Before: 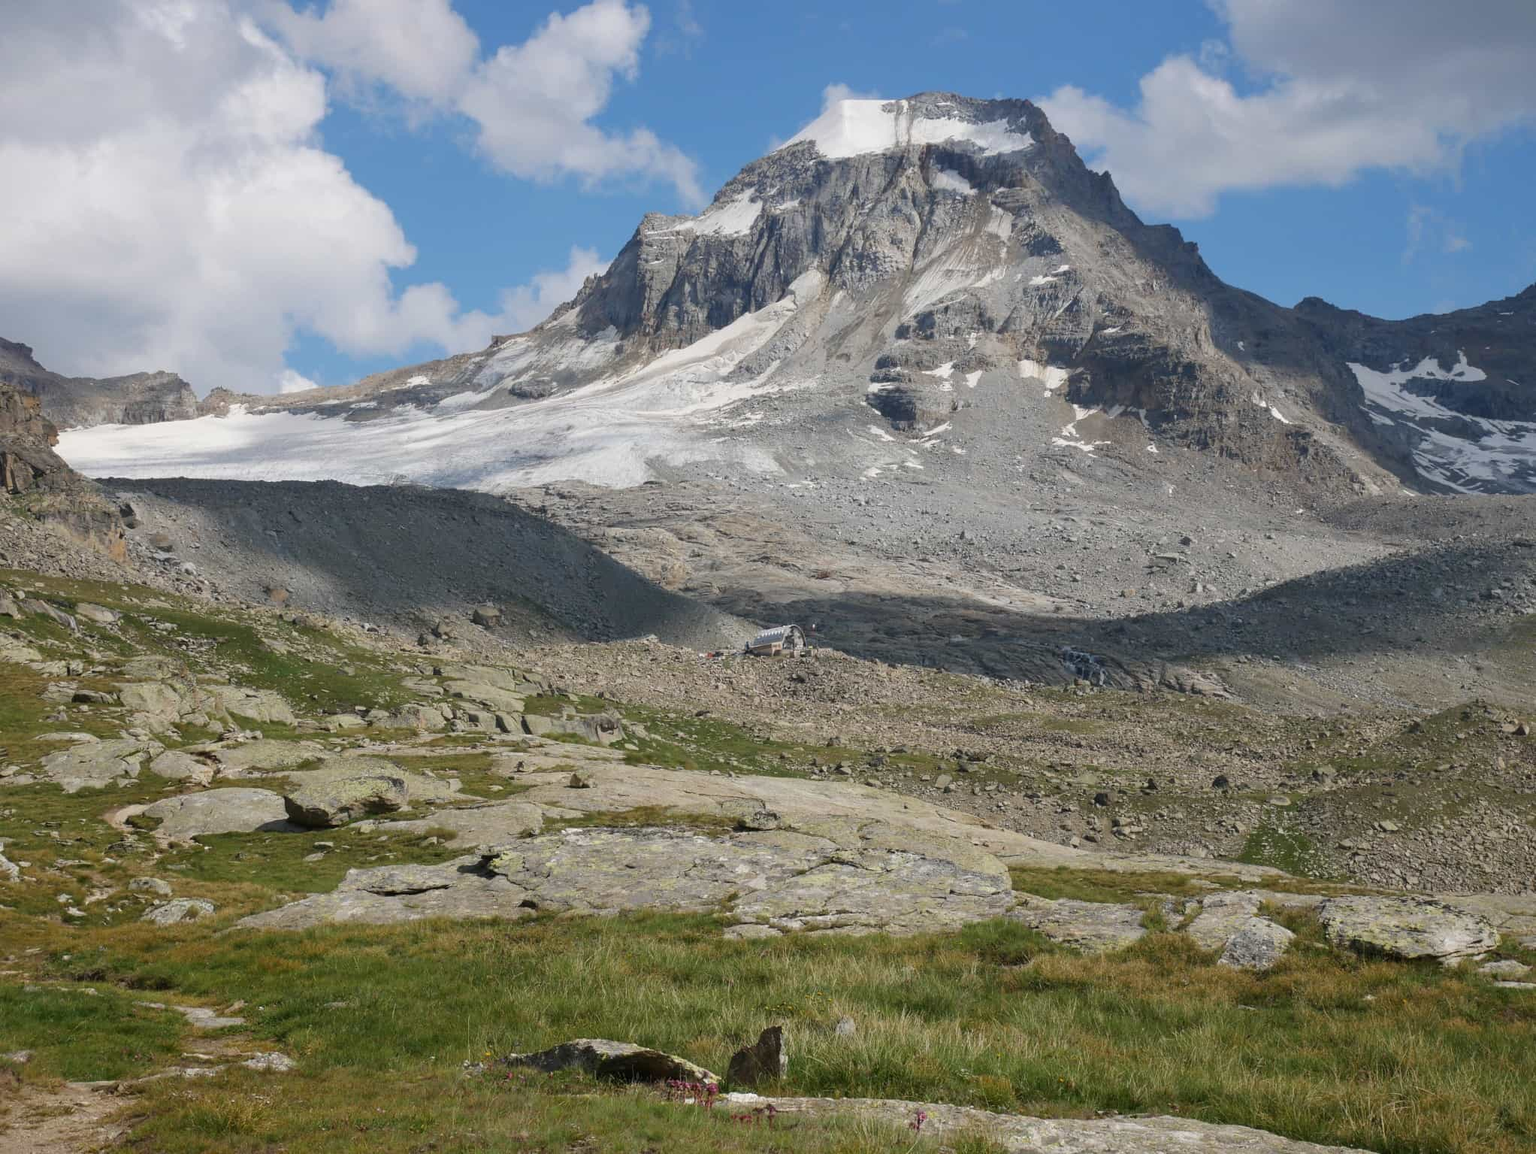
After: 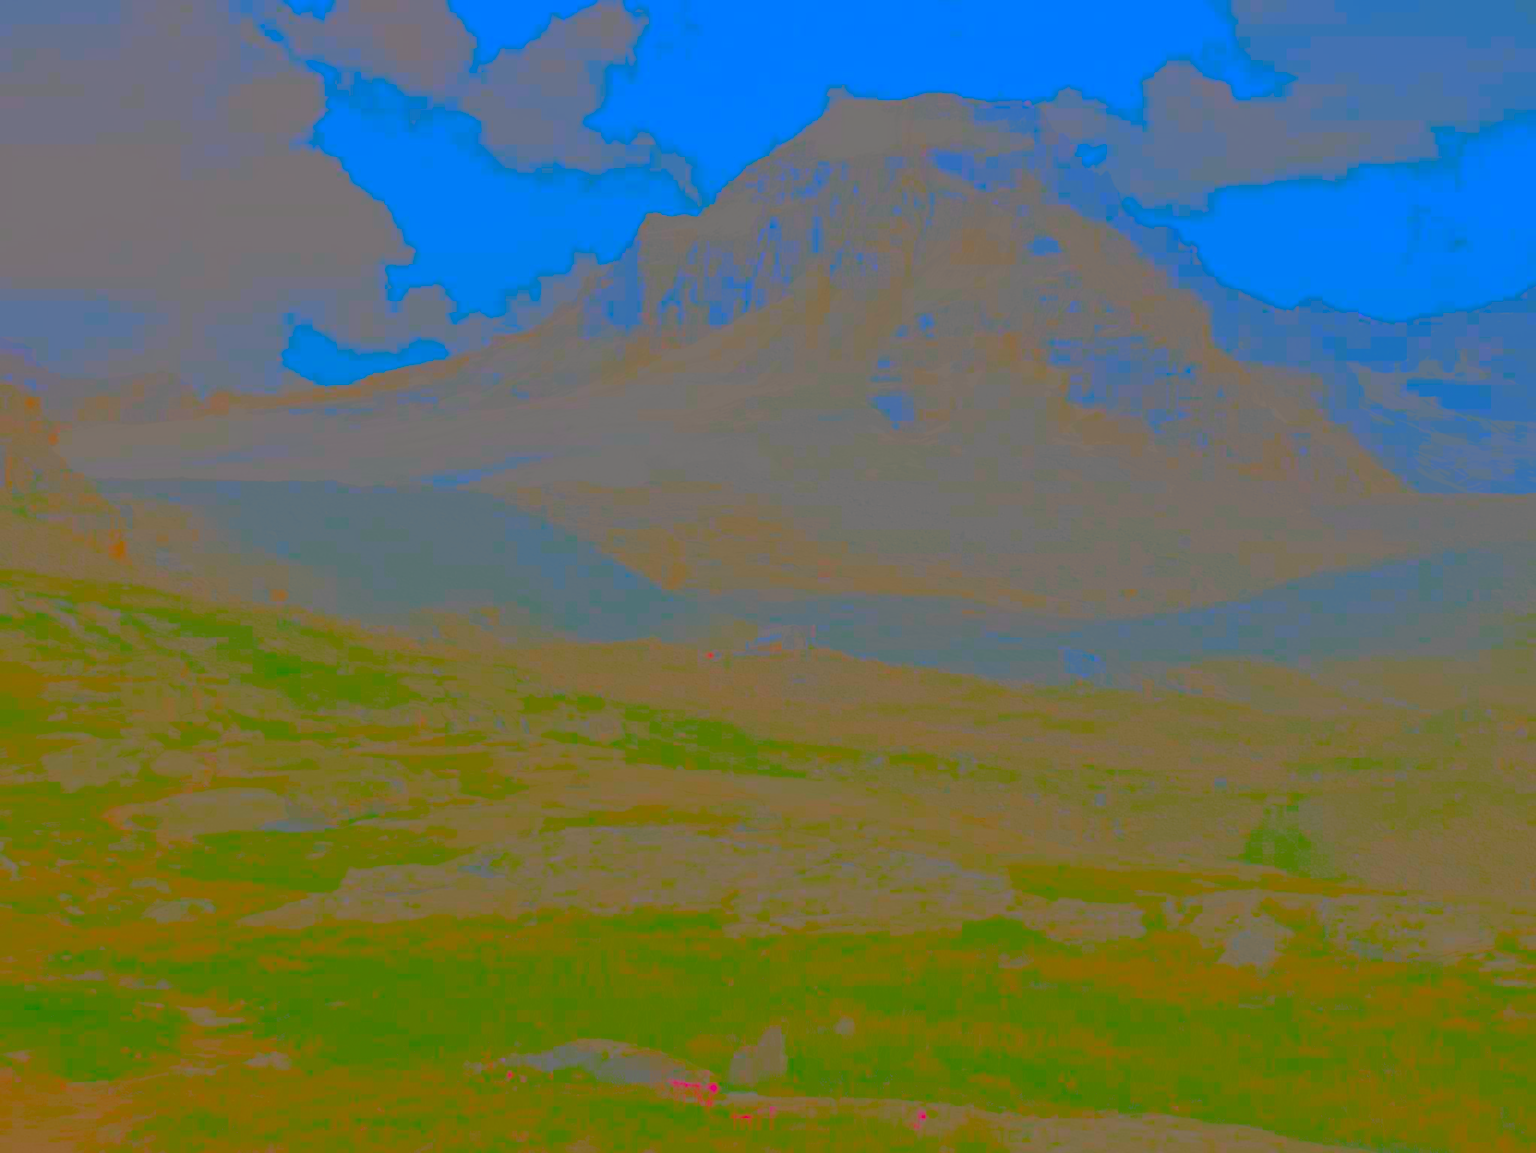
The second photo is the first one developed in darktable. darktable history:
local contrast: detail 130%
color balance rgb: shadows lift › chroma 2.004%, shadows lift › hue 248.15°, linear chroma grading › global chroma 15.46%, perceptual saturation grading › global saturation 18.89%, global vibrance 9.393%
tone curve: curves: ch0 [(0, 0.019) (0.066, 0.043) (0.189, 0.182) (0.359, 0.417) (0.485, 0.576) (0.656, 0.734) (0.851, 0.861) (0.997, 0.959)]; ch1 [(0, 0) (0.179, 0.123) (0.381, 0.36) (0.425, 0.41) (0.474, 0.472) (0.499, 0.501) (0.514, 0.517) (0.571, 0.584) (0.649, 0.677) (0.812, 0.856) (1, 1)]; ch2 [(0, 0) (0.246, 0.214) (0.421, 0.427) (0.459, 0.484) (0.5, 0.504) (0.518, 0.523) (0.529, 0.544) (0.56, 0.581) (0.617, 0.631) (0.744, 0.734) (0.867, 0.821) (0.993, 0.889)], color space Lab, independent channels, preserve colors none
contrast brightness saturation: contrast -0.974, brightness -0.167, saturation 0.731
